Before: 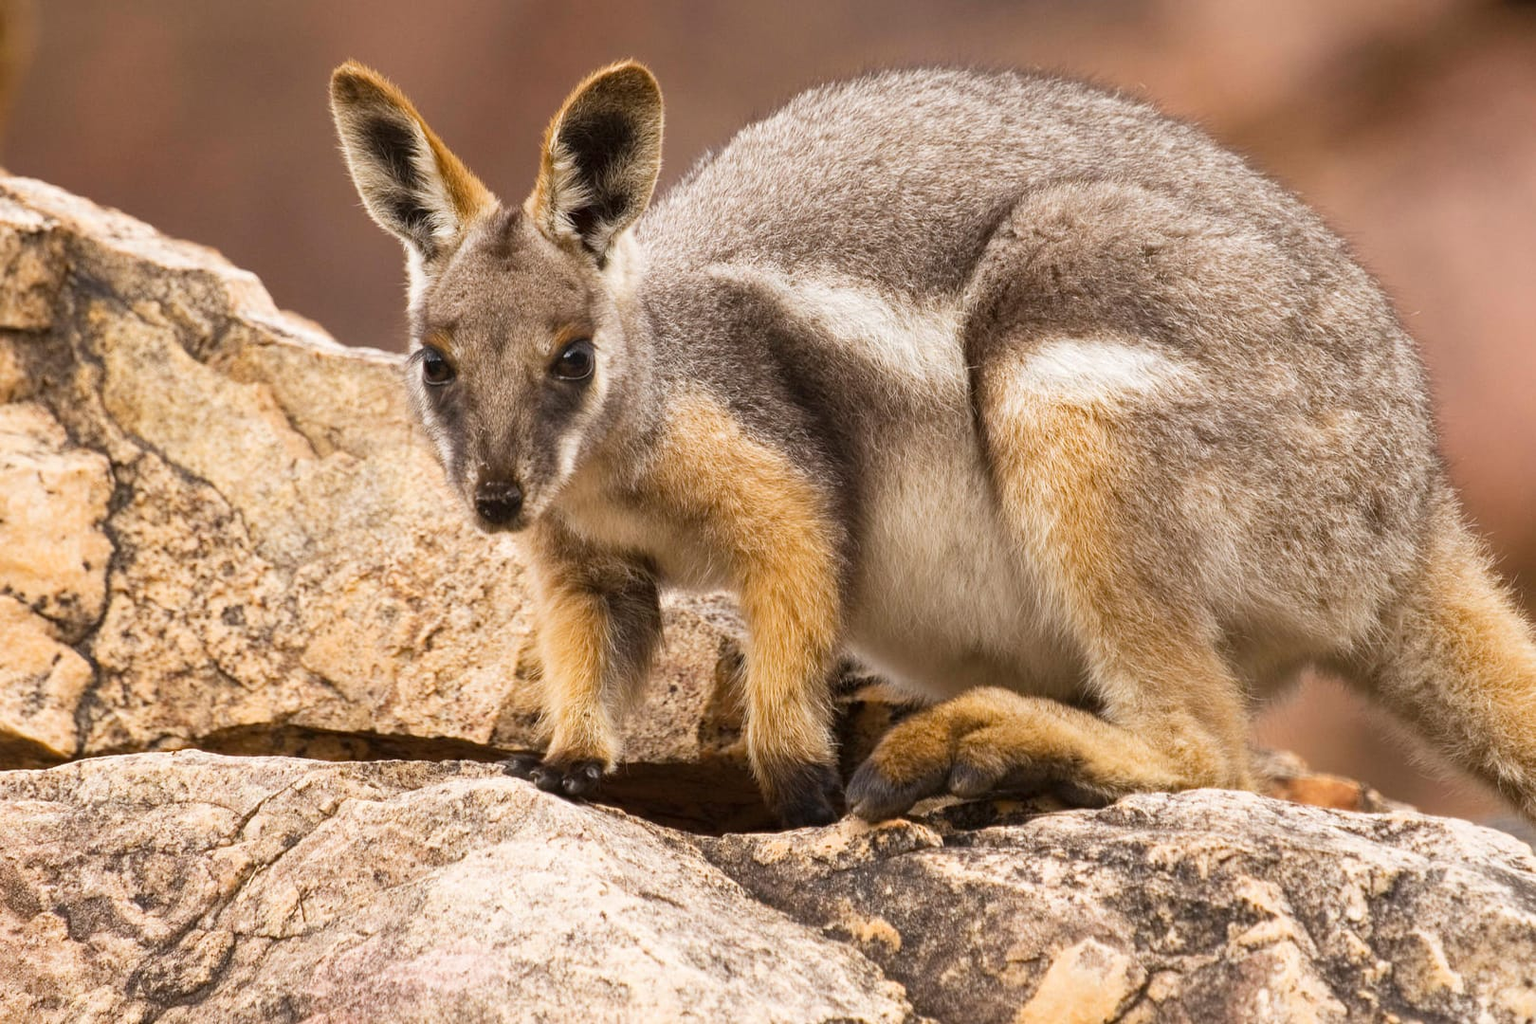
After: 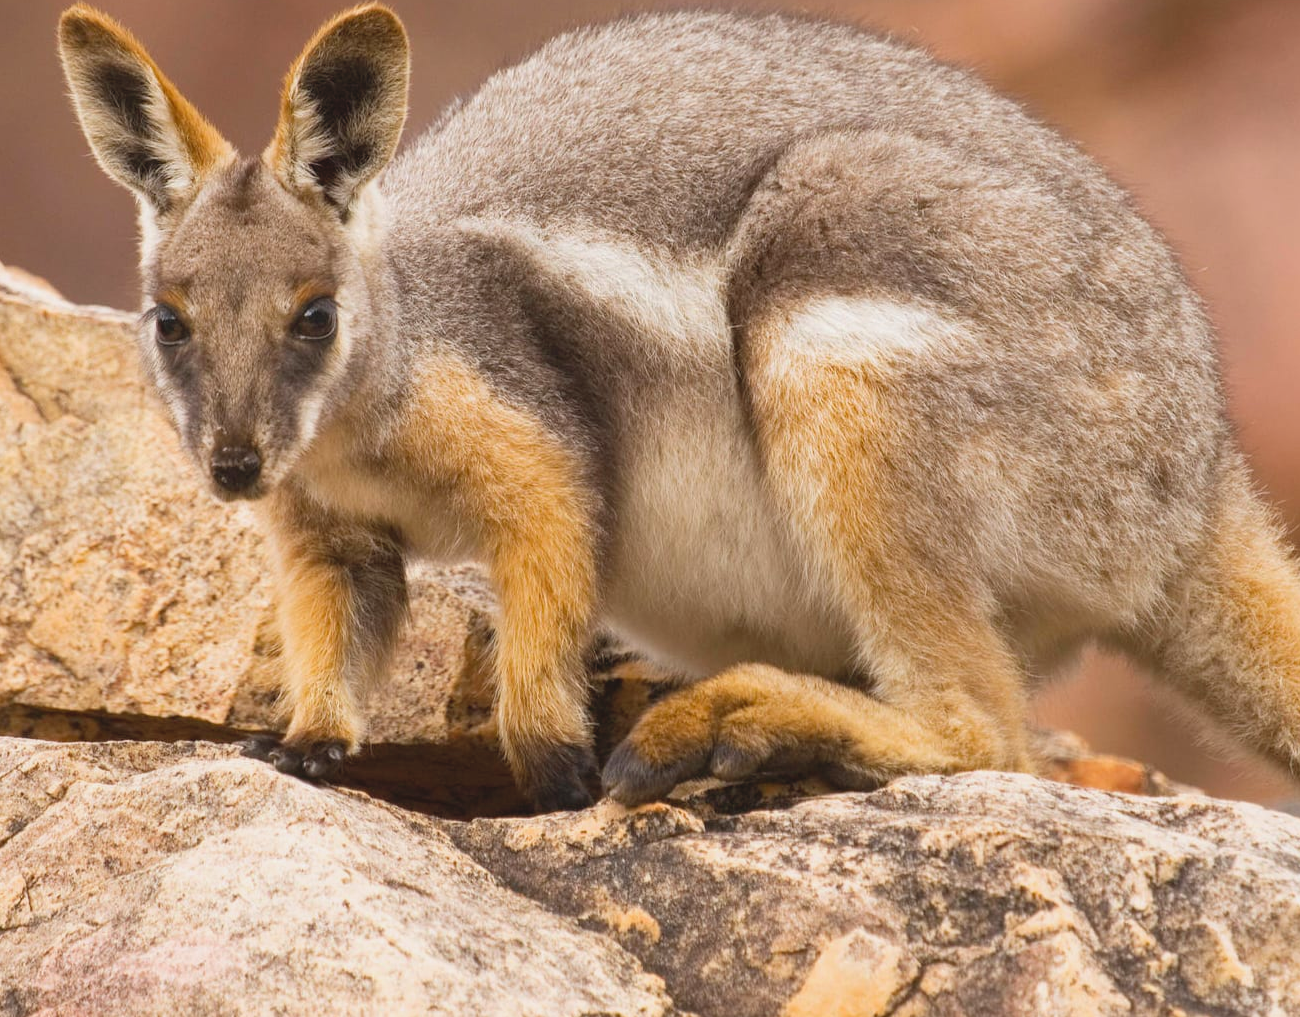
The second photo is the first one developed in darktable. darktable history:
crop and rotate: left 17.913%, top 5.827%, right 1.802%
contrast brightness saturation: contrast -0.101, brightness 0.048, saturation 0.084
